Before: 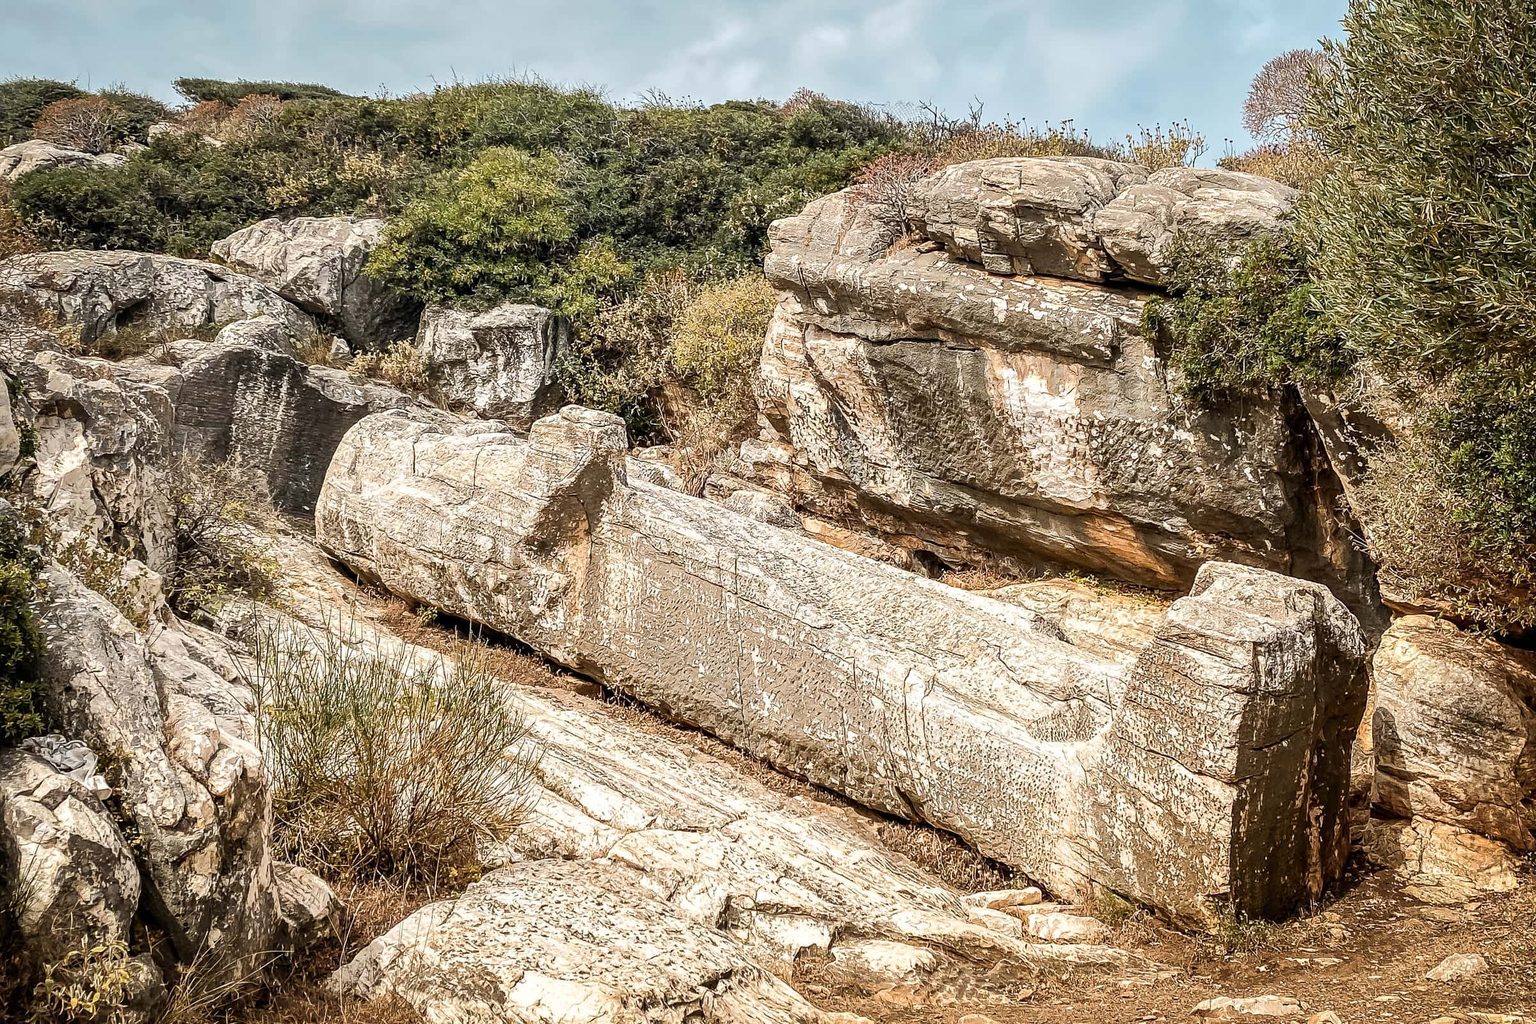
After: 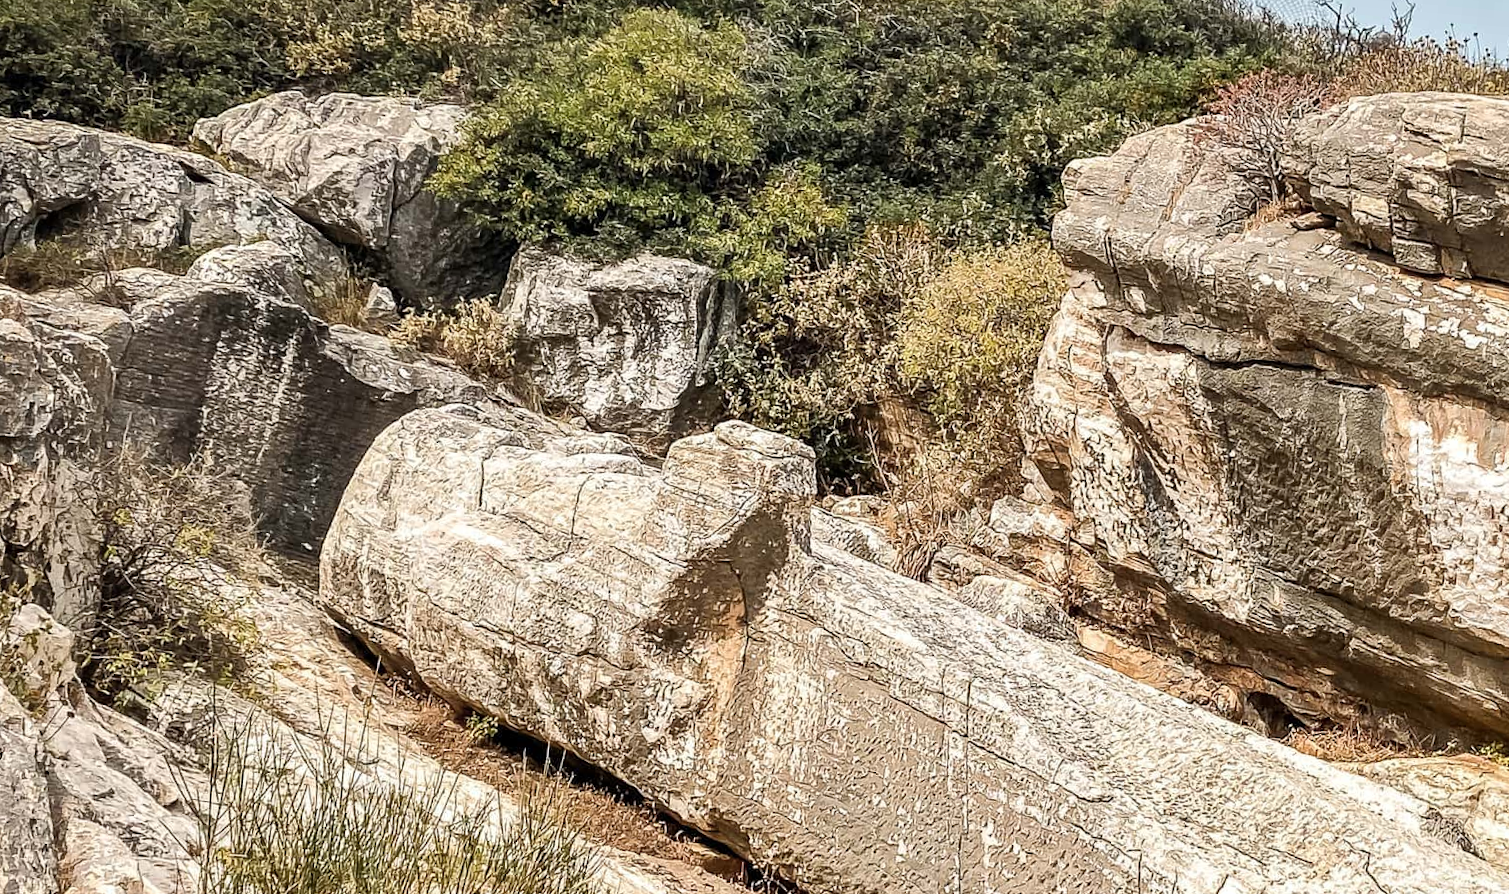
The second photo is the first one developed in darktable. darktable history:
crop and rotate: angle -4.8°, left 2.074%, top 7.024%, right 27.328%, bottom 30.257%
